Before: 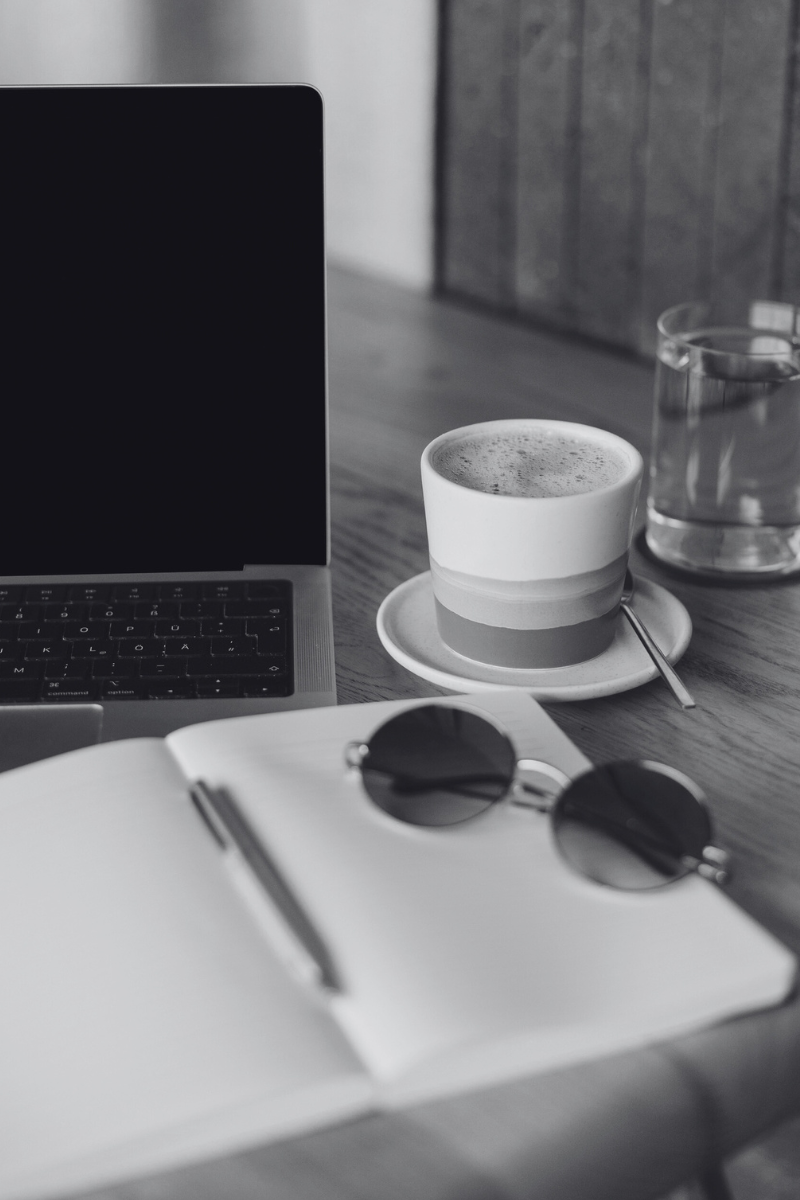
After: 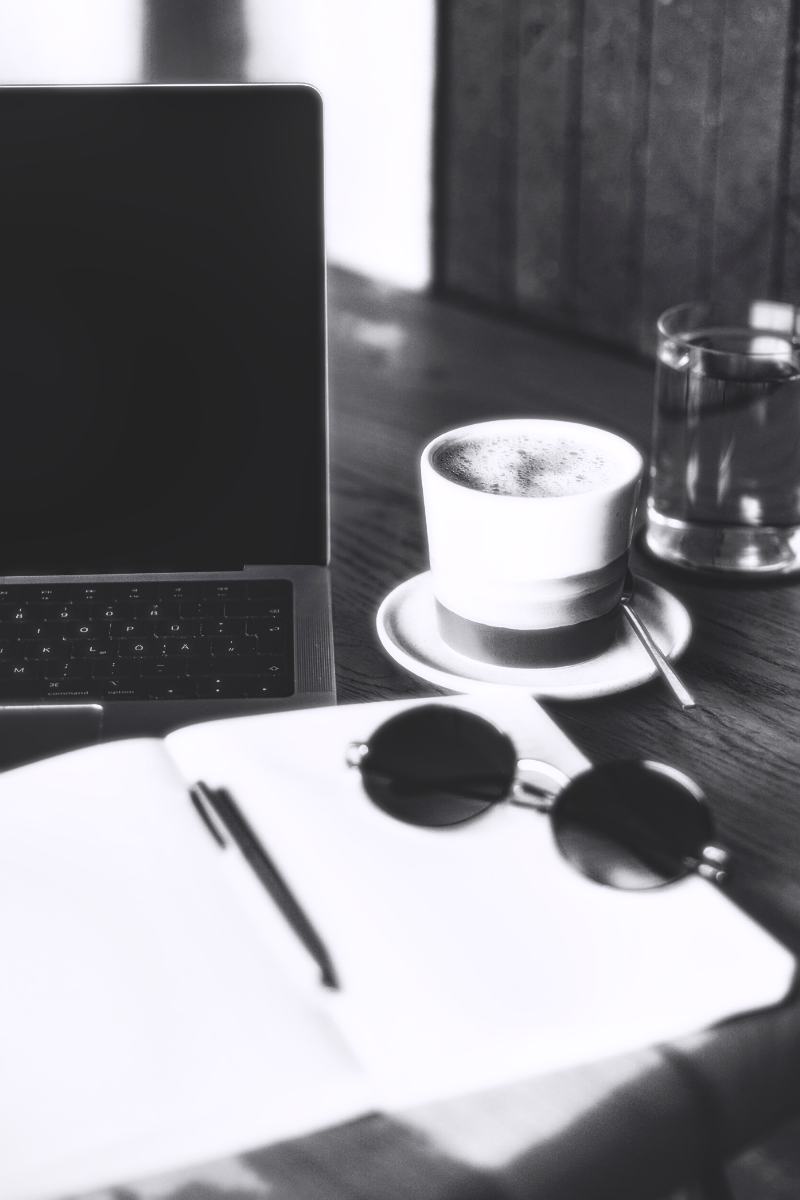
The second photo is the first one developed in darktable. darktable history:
rgb curve: curves: ch0 [(0, 0.186) (0.314, 0.284) (0.775, 0.708) (1, 1)], compensate middle gray true, preserve colors none
contrast brightness saturation: contrast 0.39, brightness 0.1
bloom: size 0%, threshold 54.82%, strength 8.31%
white balance: red 1.009, blue 1.027
local contrast: on, module defaults
tone equalizer: -7 EV -0.63 EV, -6 EV 1 EV, -5 EV -0.45 EV, -4 EV 0.43 EV, -3 EV 0.41 EV, -2 EV 0.15 EV, -1 EV -0.15 EV, +0 EV -0.39 EV, smoothing diameter 25%, edges refinement/feathering 10, preserve details guided filter
sharpen: on, module defaults
exposure: compensate highlight preservation false
